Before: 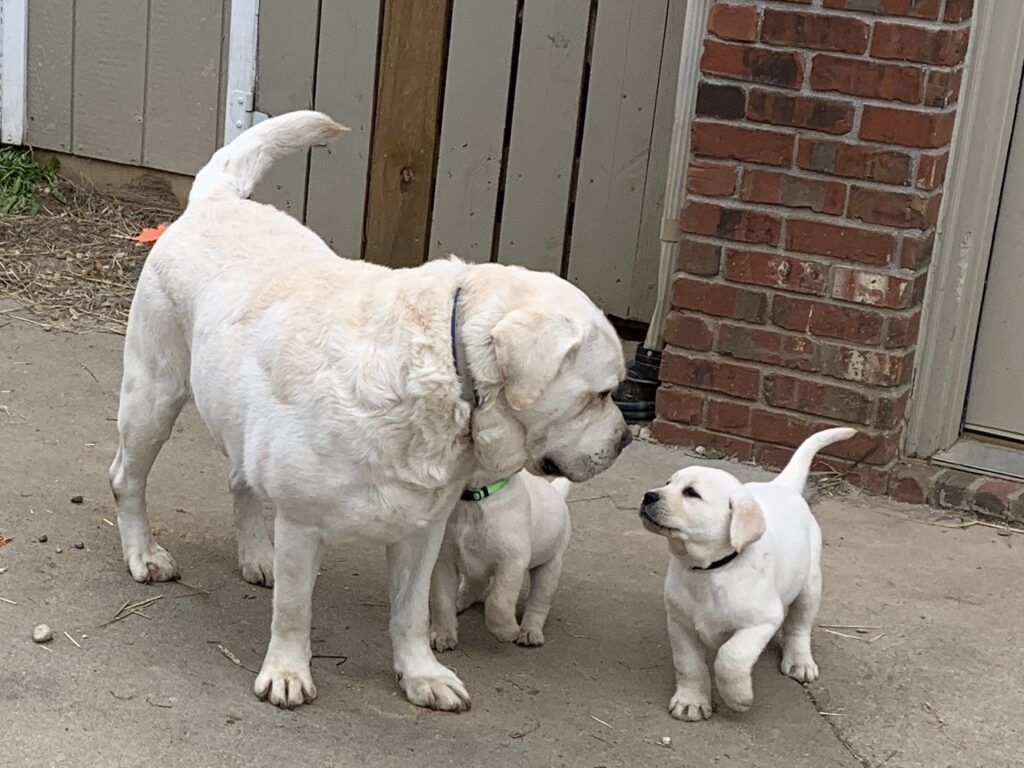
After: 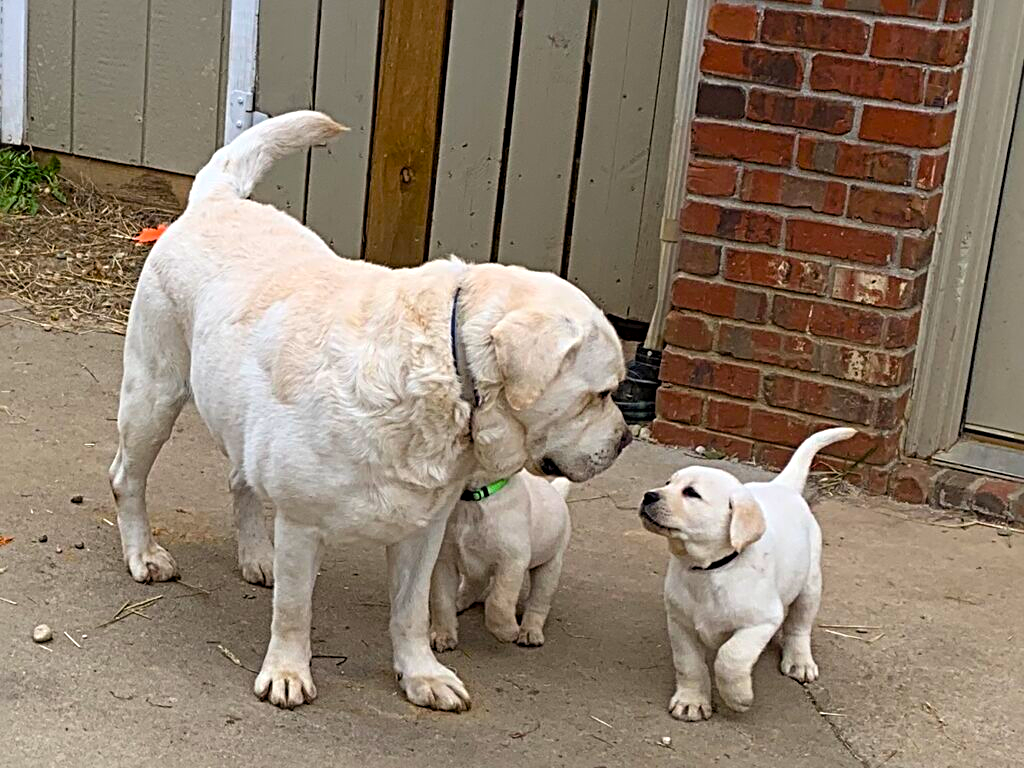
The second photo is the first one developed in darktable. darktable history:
color balance rgb: perceptual saturation grading › global saturation 50.064%, global vibrance 14.939%
sharpen: radius 3.969
